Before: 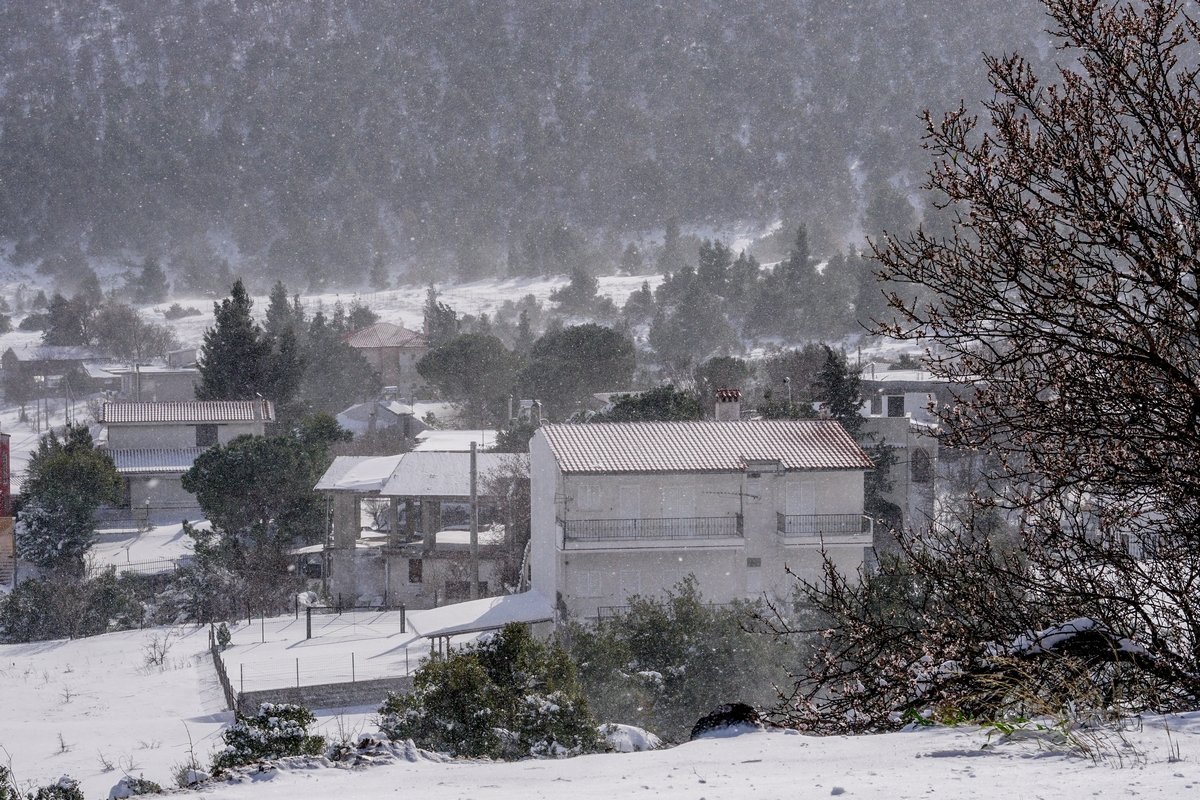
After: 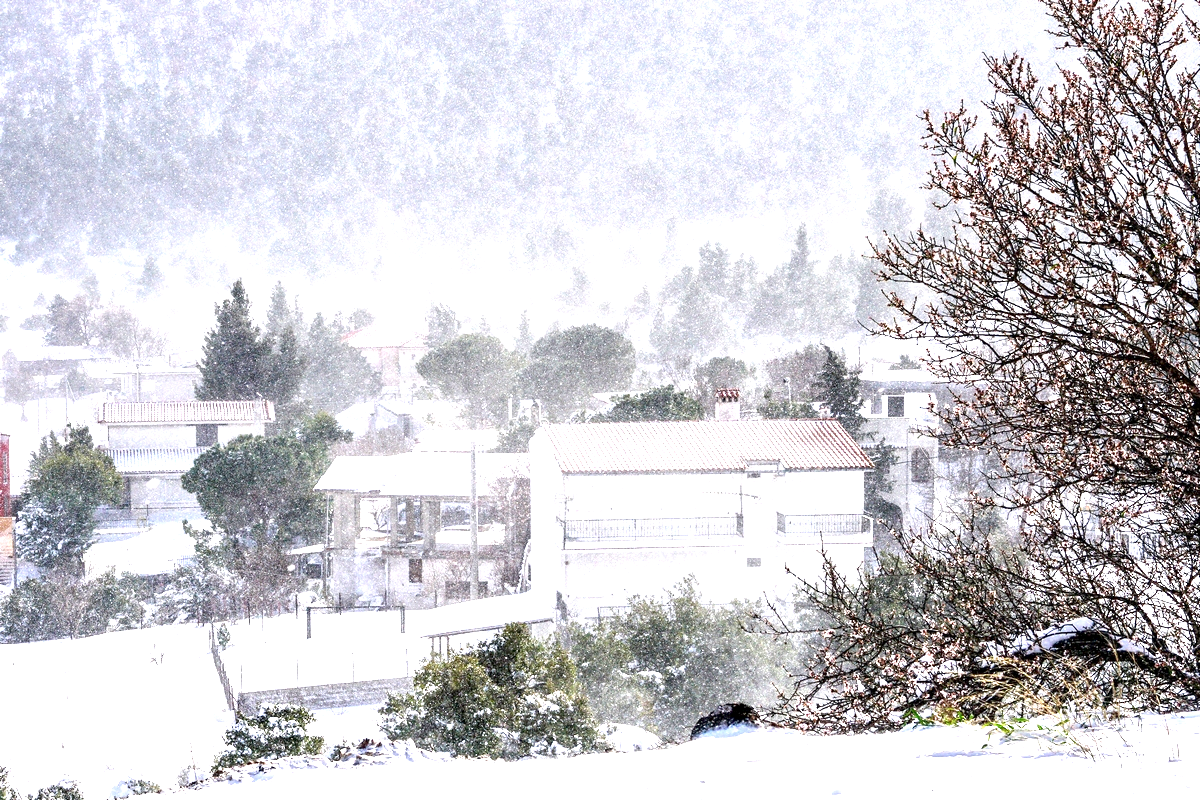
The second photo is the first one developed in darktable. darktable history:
exposure: exposure 2.001 EV, compensate exposure bias true, compensate highlight preservation false
